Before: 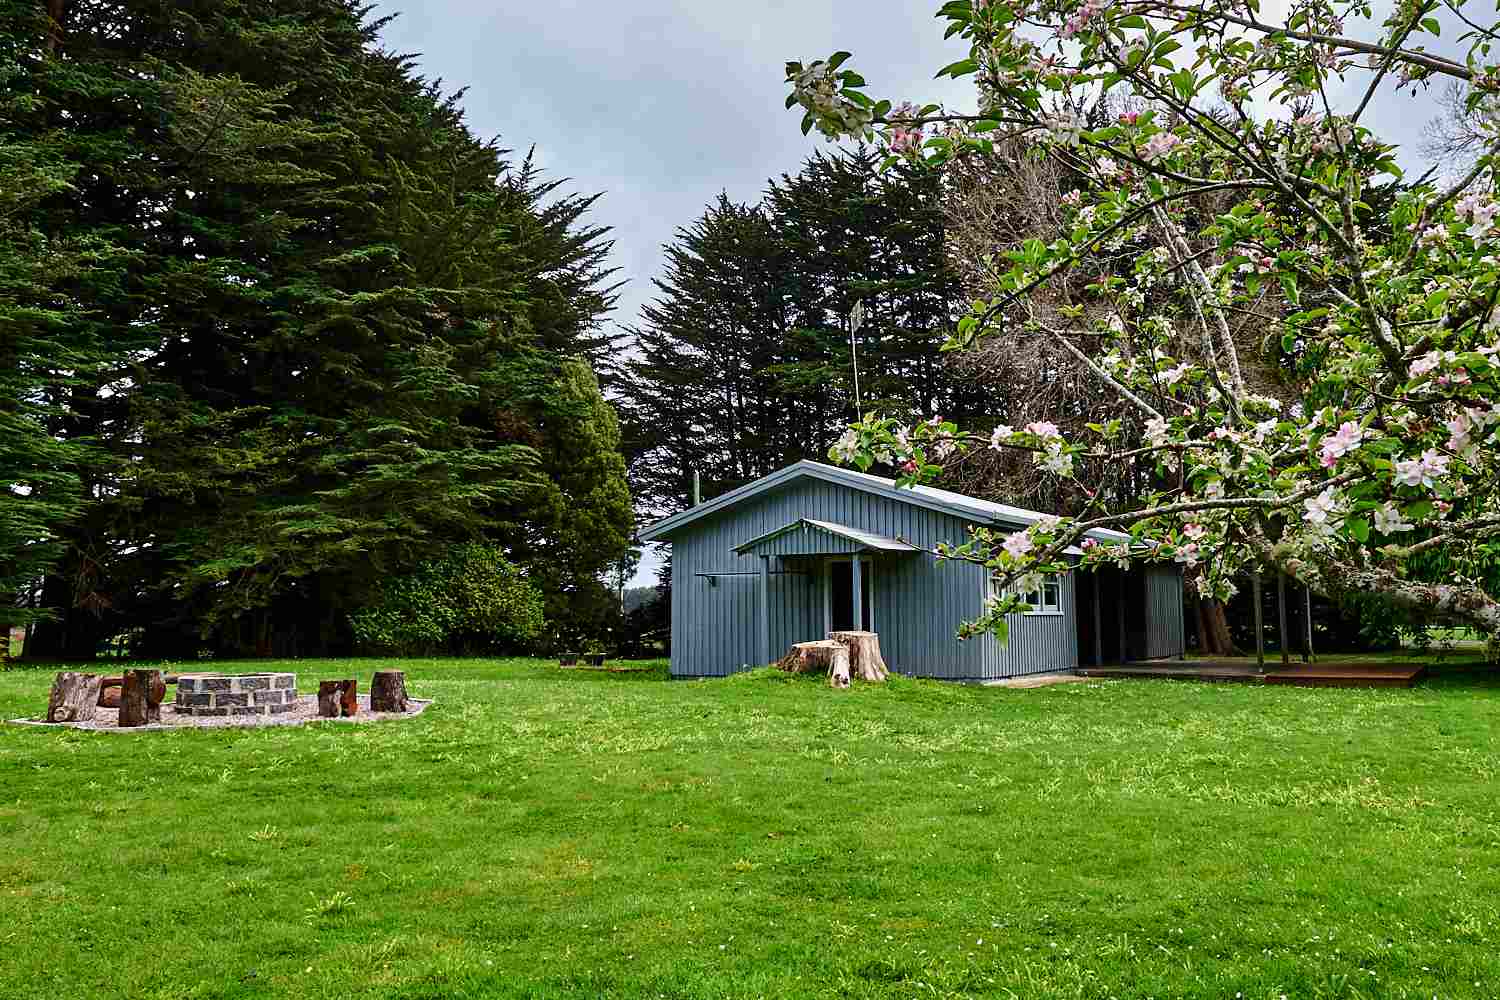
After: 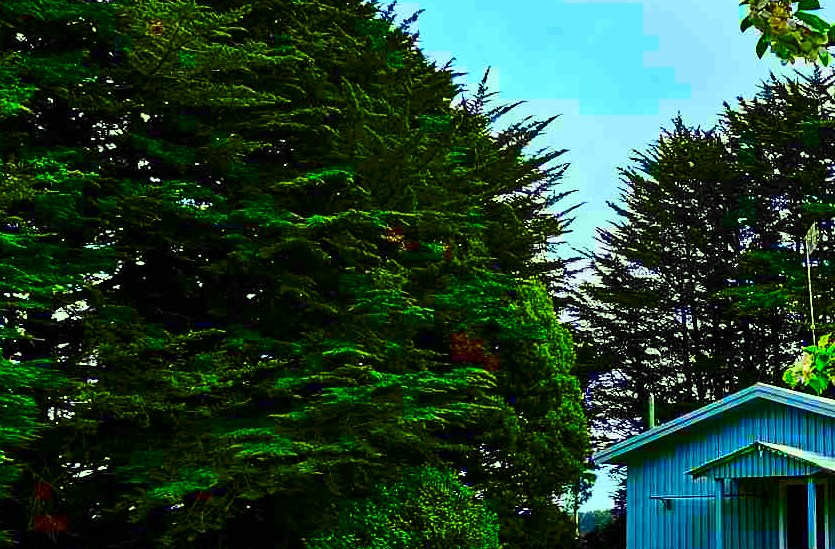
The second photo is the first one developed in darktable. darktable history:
contrast brightness saturation: contrast 0.266, brightness 0.017, saturation 0.889
crop and rotate: left 3.066%, top 7.702%, right 41.216%, bottom 37.354%
color correction: highlights a* -10.78, highlights b* 9.94, saturation 1.71
